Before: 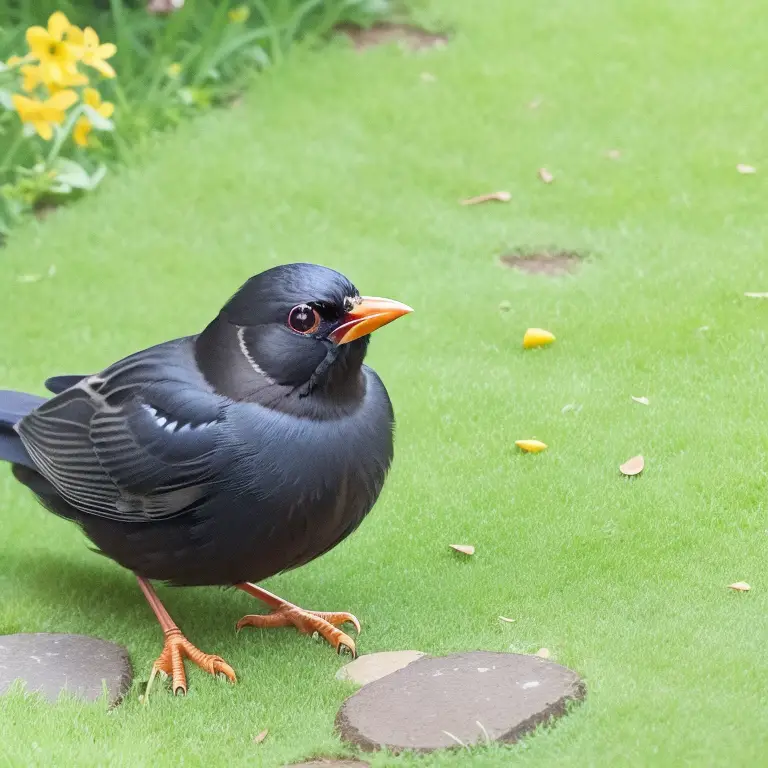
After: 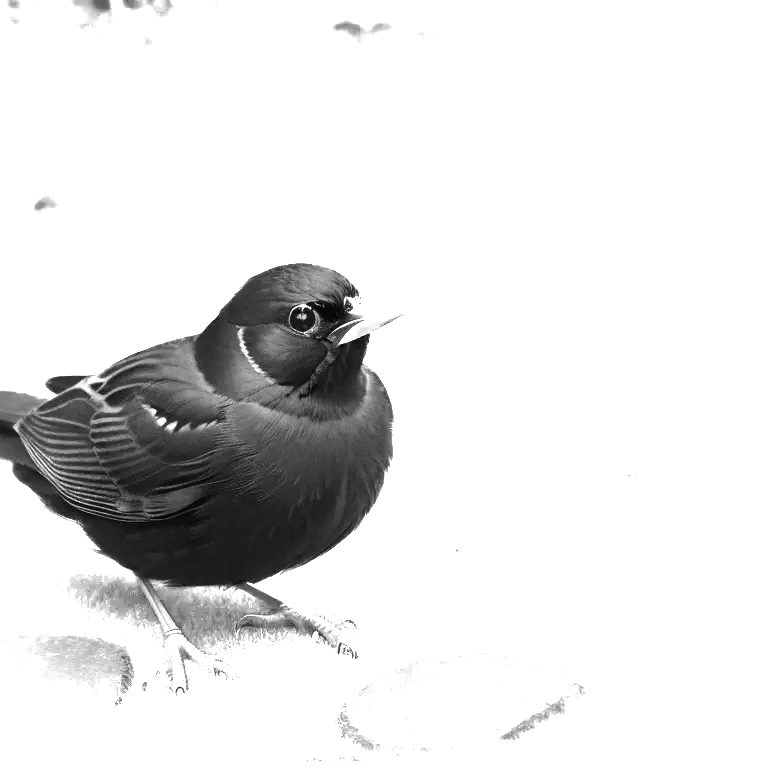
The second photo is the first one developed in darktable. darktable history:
color zones: curves: ch0 [(0, 0.554) (0.146, 0.662) (0.293, 0.86) (0.503, 0.774) (0.637, 0.106) (0.74, 0.072) (0.866, 0.488) (0.998, 0.569)]; ch1 [(0, 0) (0.143, 0) (0.286, 0) (0.429, 0) (0.571, 0) (0.714, 0) (0.857, 0)]
contrast brightness saturation: saturation 0.495
tone equalizer: -8 EV -0.439 EV, -7 EV -0.414 EV, -6 EV -0.327 EV, -5 EV -0.217 EV, -3 EV 0.233 EV, -2 EV 0.34 EV, -1 EV 0.412 EV, +0 EV 0.441 EV, edges refinement/feathering 500, mask exposure compensation -1.57 EV, preserve details no
color correction: highlights a* 2.43, highlights b* 22.6
